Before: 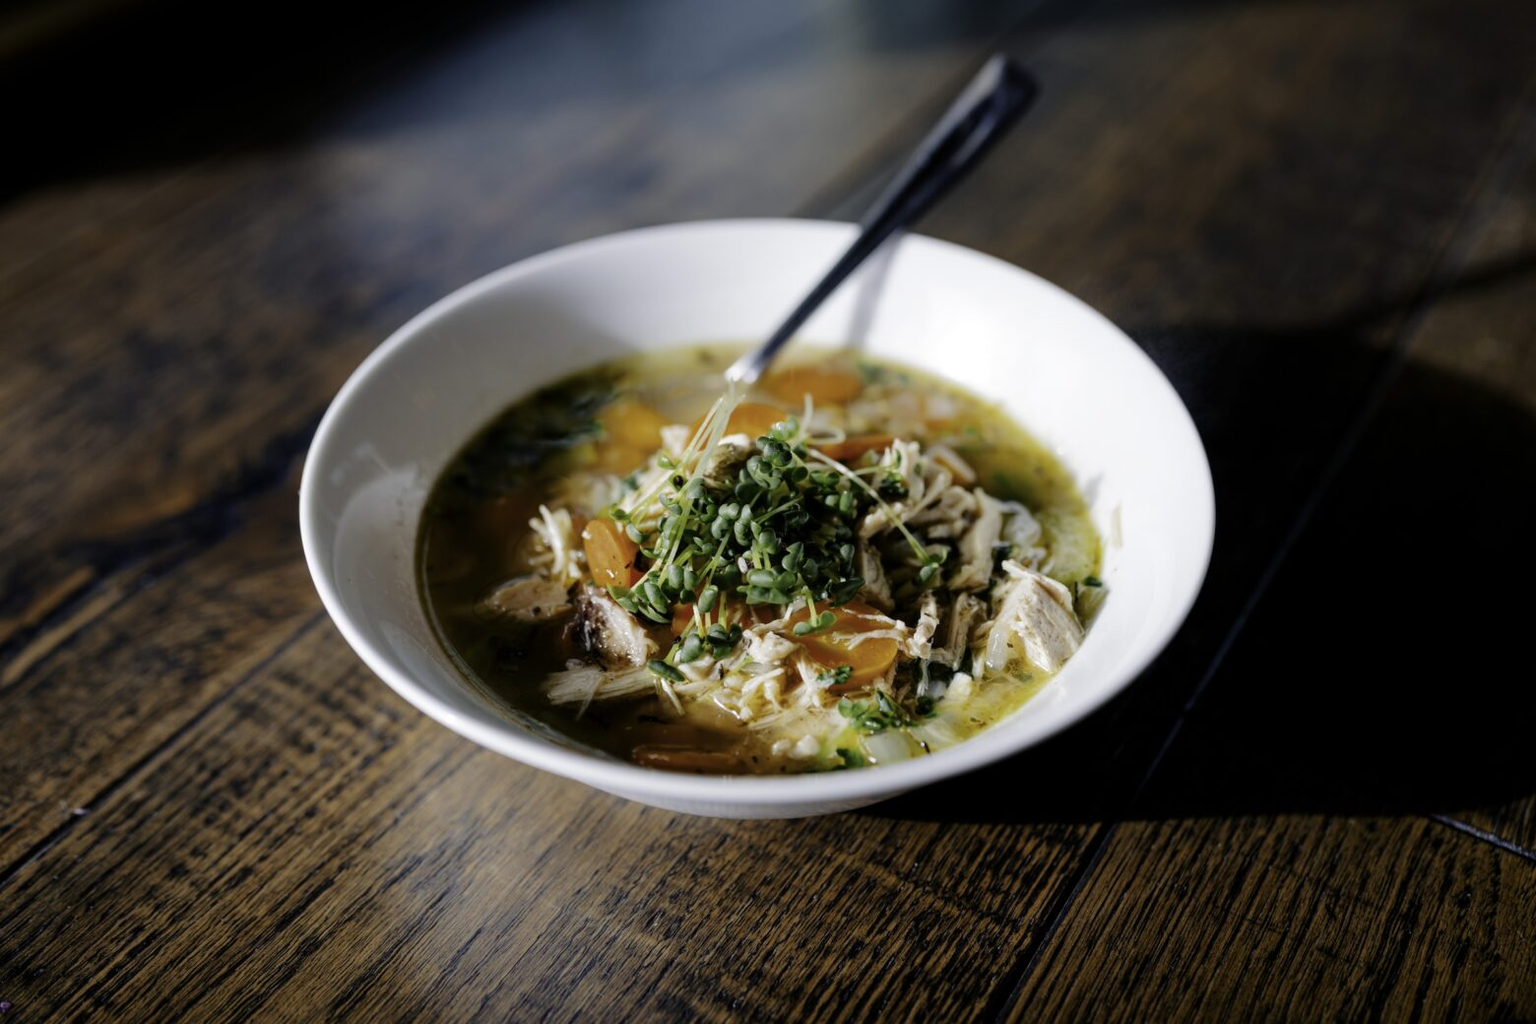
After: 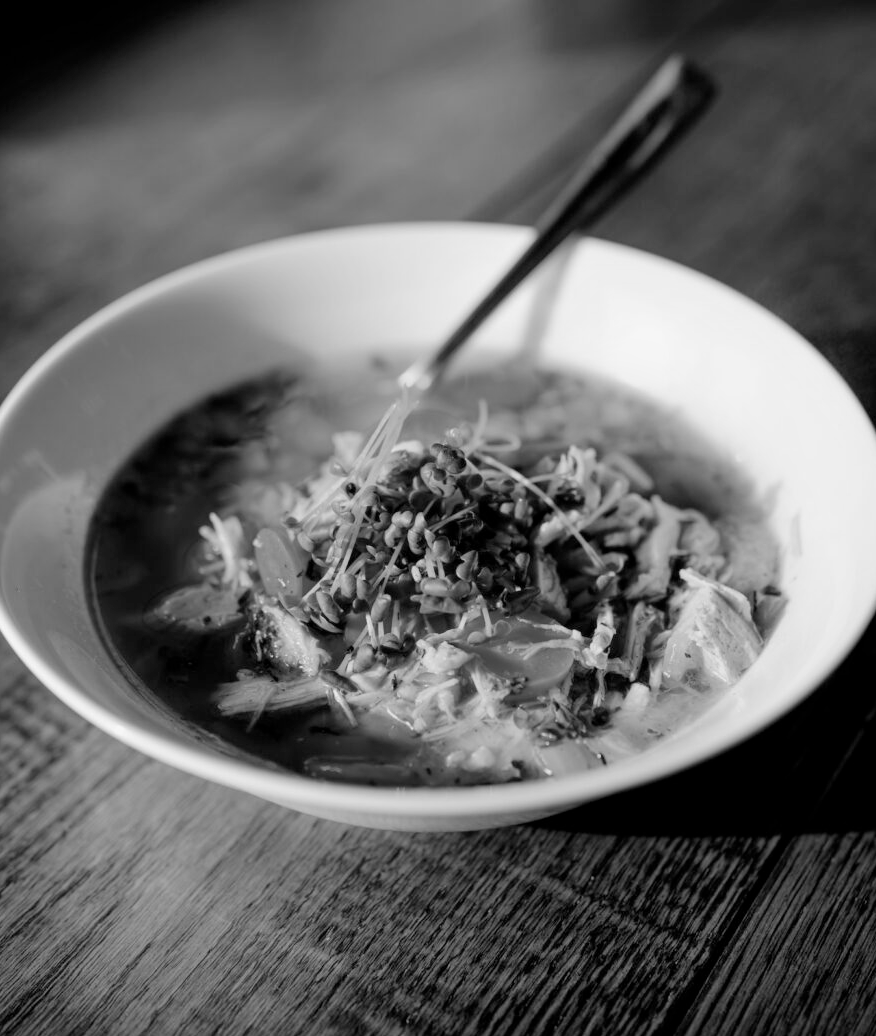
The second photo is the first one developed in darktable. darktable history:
crop: left 21.674%, right 22.086%
monochrome: size 1
color correction: highlights a* 17.94, highlights b* 35.39, shadows a* 1.48, shadows b* 6.42, saturation 1.01
